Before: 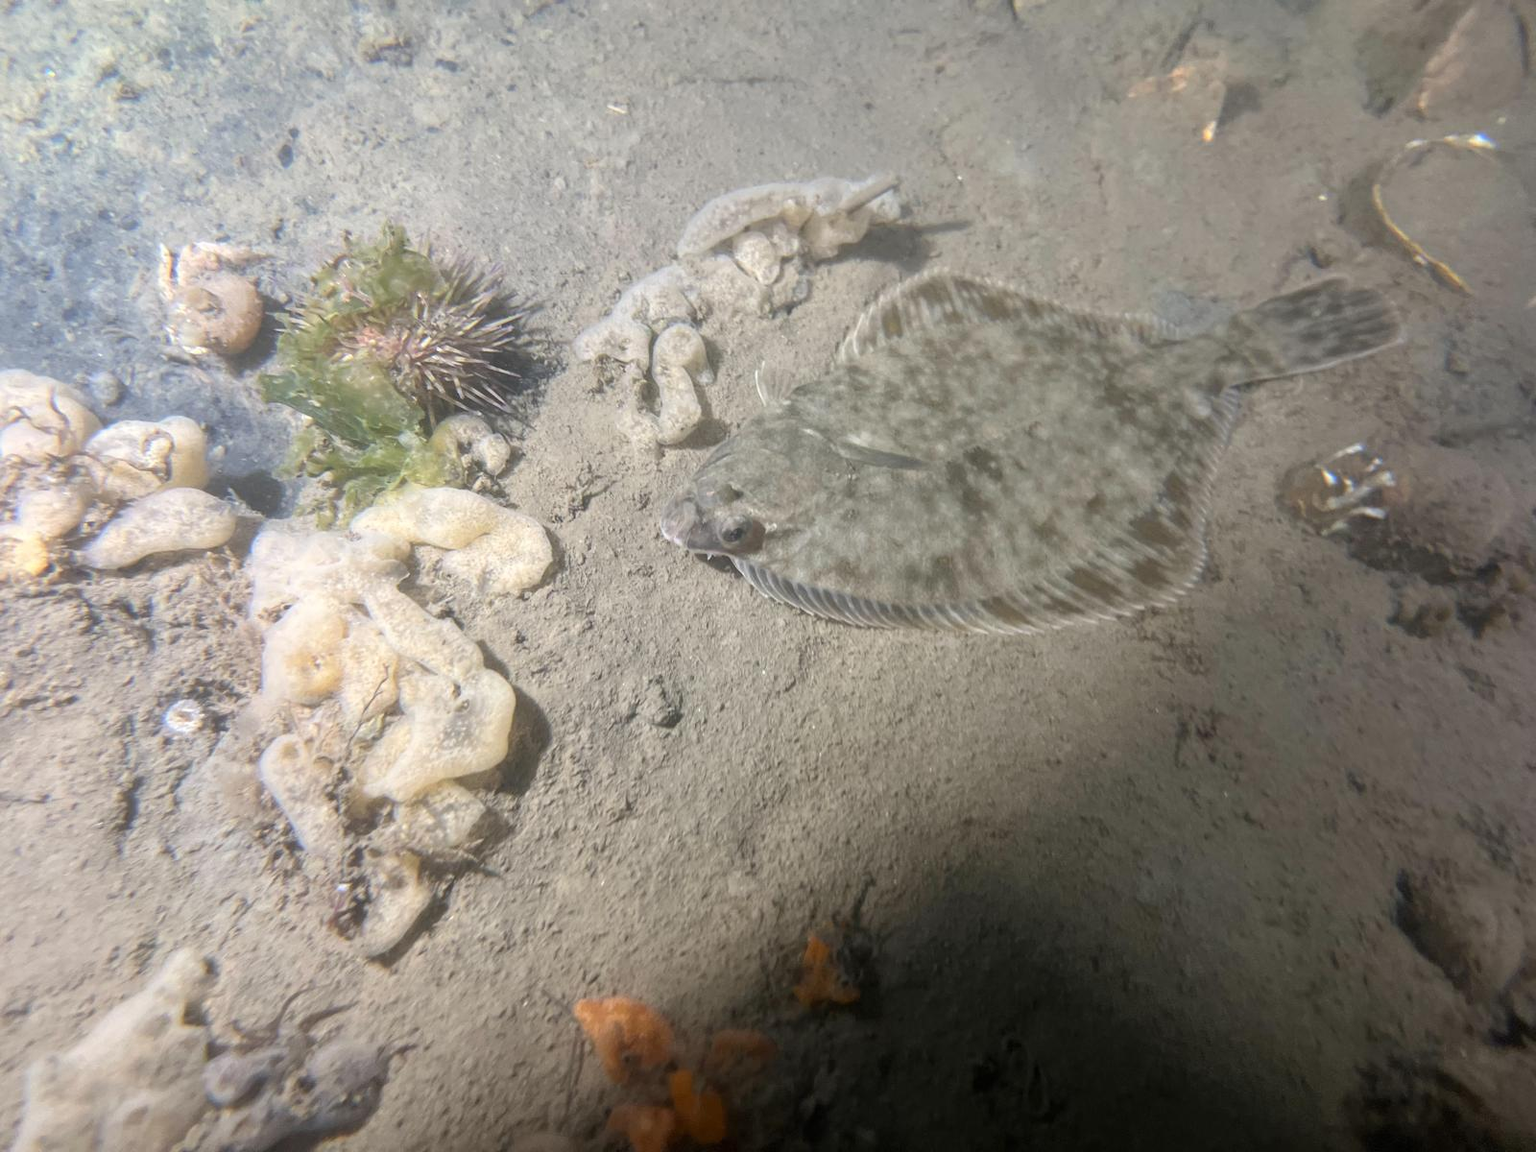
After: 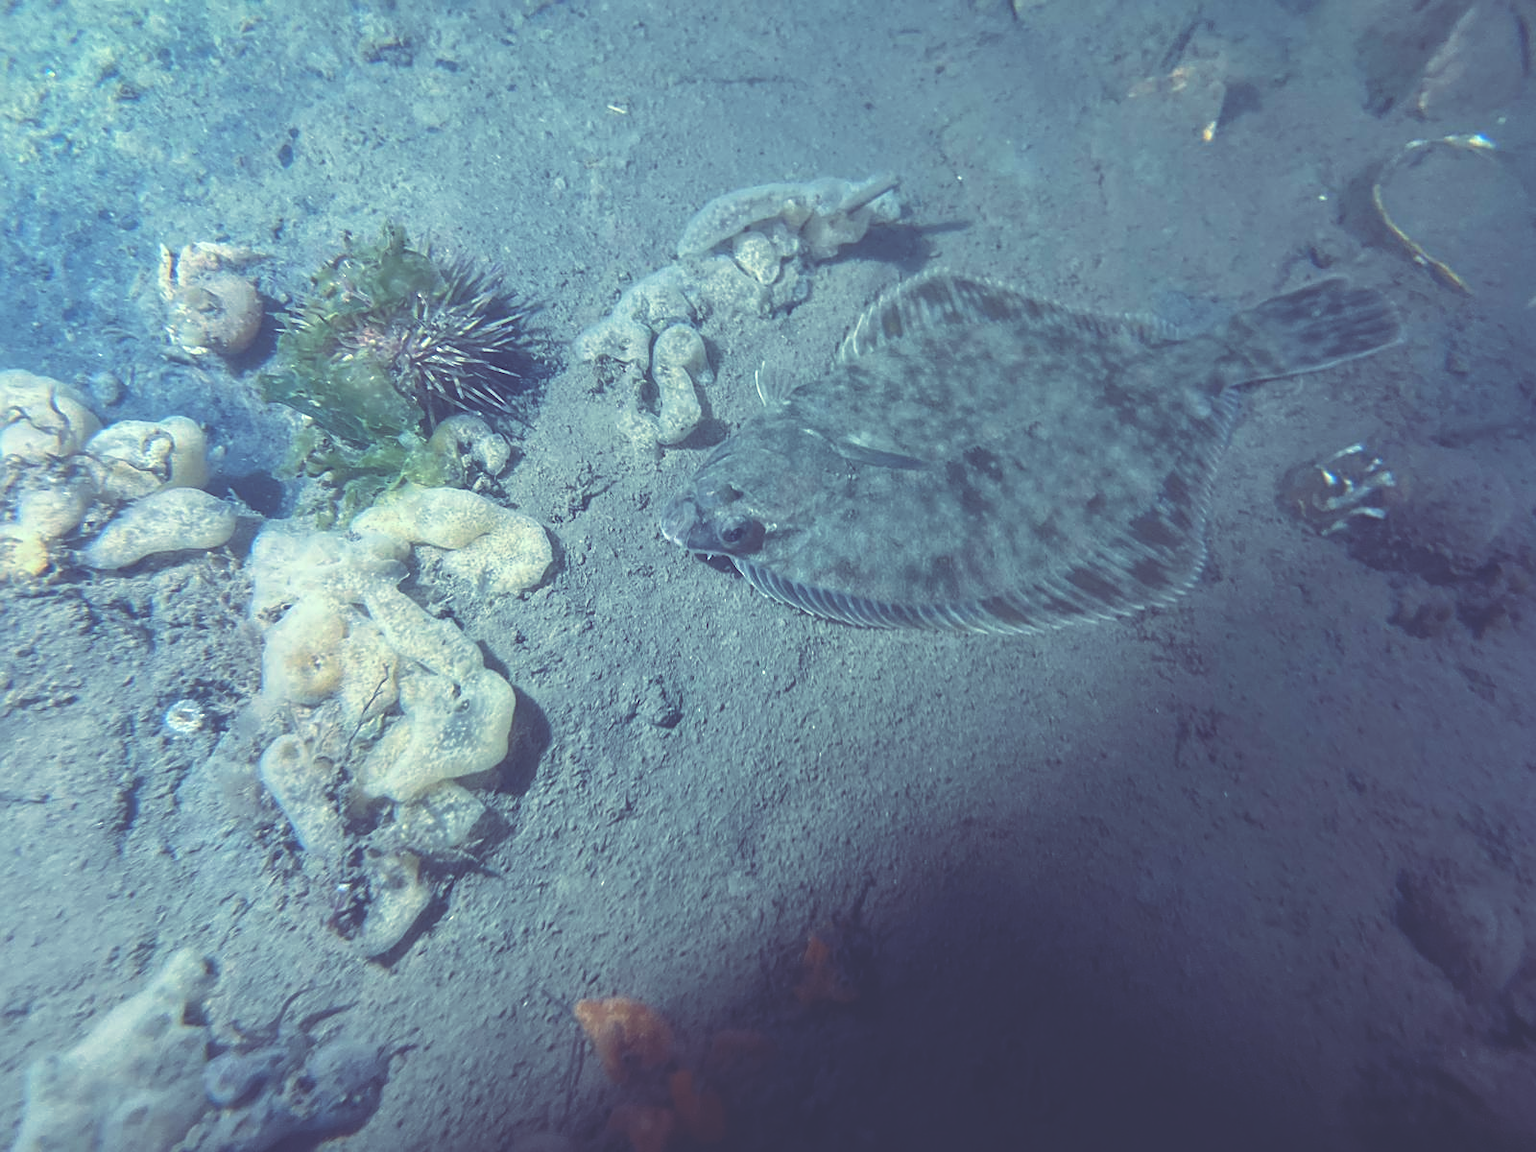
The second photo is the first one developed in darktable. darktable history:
rgb curve: curves: ch0 [(0, 0.186) (0.314, 0.284) (0.576, 0.466) (0.805, 0.691) (0.936, 0.886)]; ch1 [(0, 0.186) (0.314, 0.284) (0.581, 0.534) (0.771, 0.746) (0.936, 0.958)]; ch2 [(0, 0.216) (0.275, 0.39) (1, 1)], mode RGB, independent channels, compensate middle gray true, preserve colors none
exposure: black level correction -0.025, exposure -0.117 EV, compensate highlight preservation false
sharpen: on, module defaults
